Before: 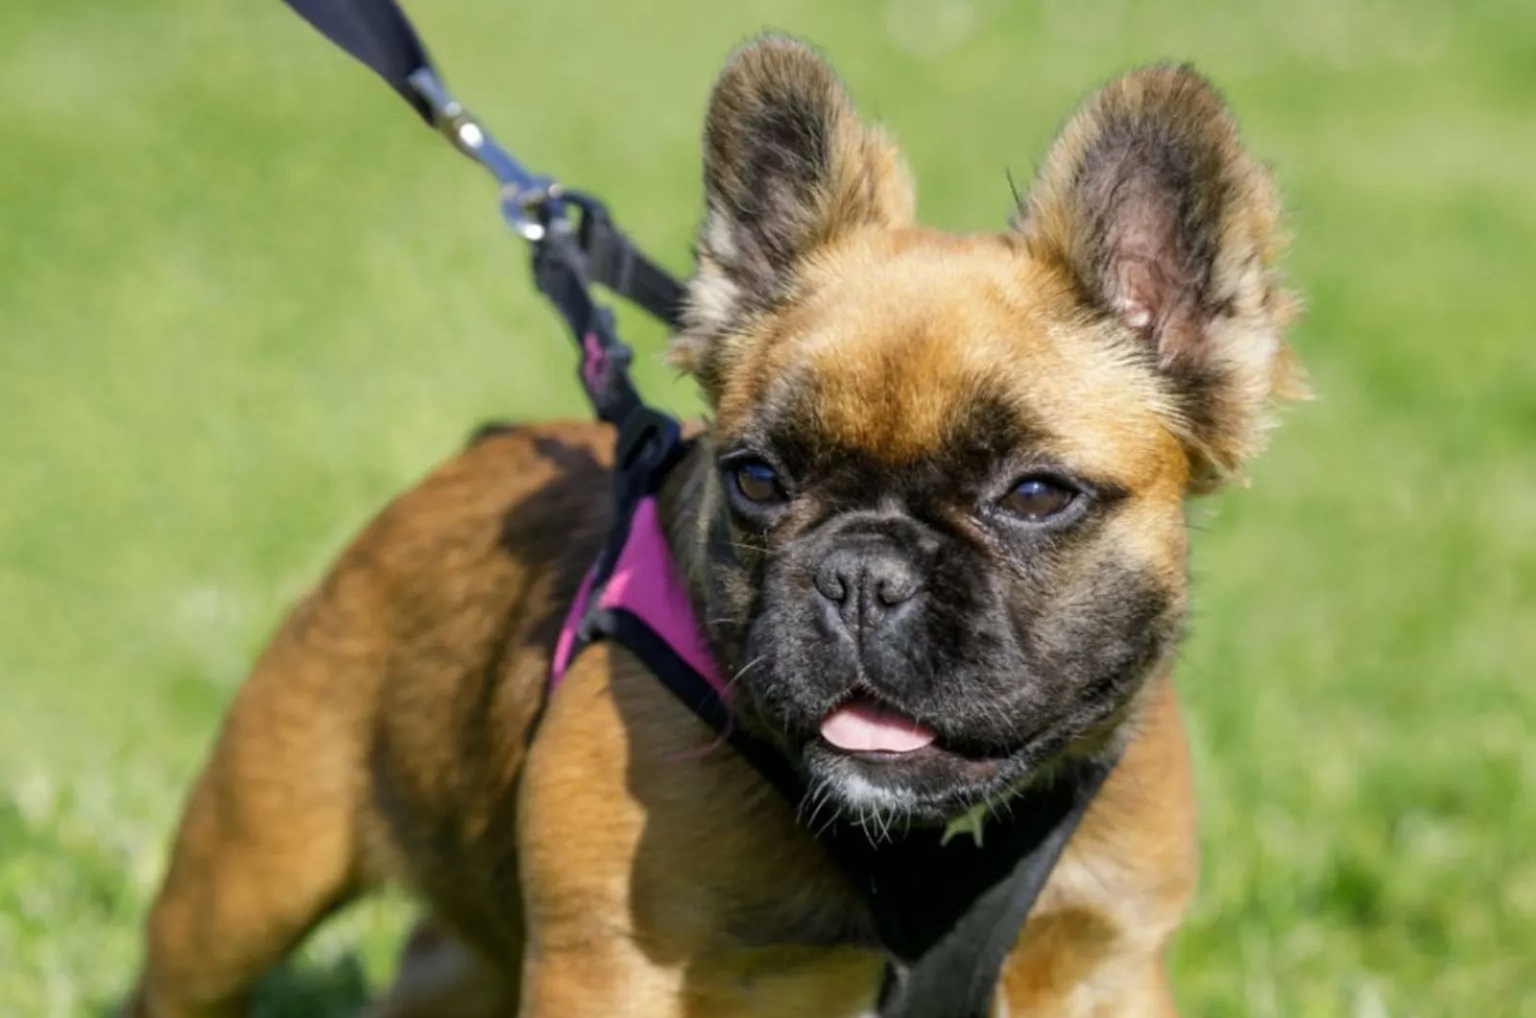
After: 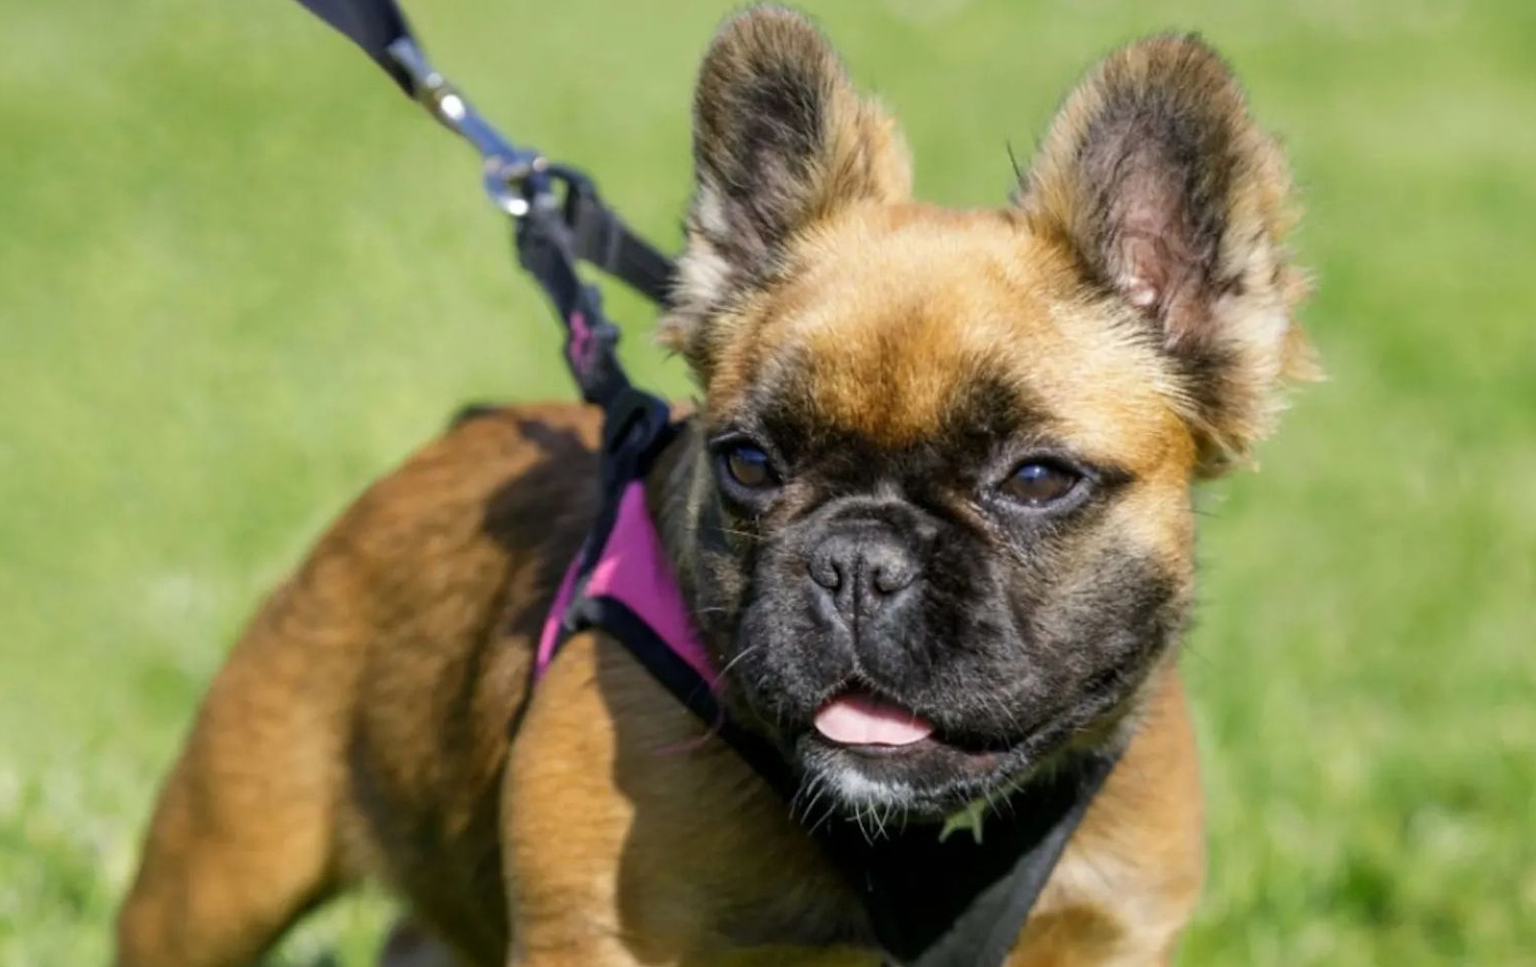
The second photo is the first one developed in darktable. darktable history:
crop: left 2.213%, top 3.15%, right 1.144%, bottom 4.917%
contrast brightness saturation: contrast 0.048
